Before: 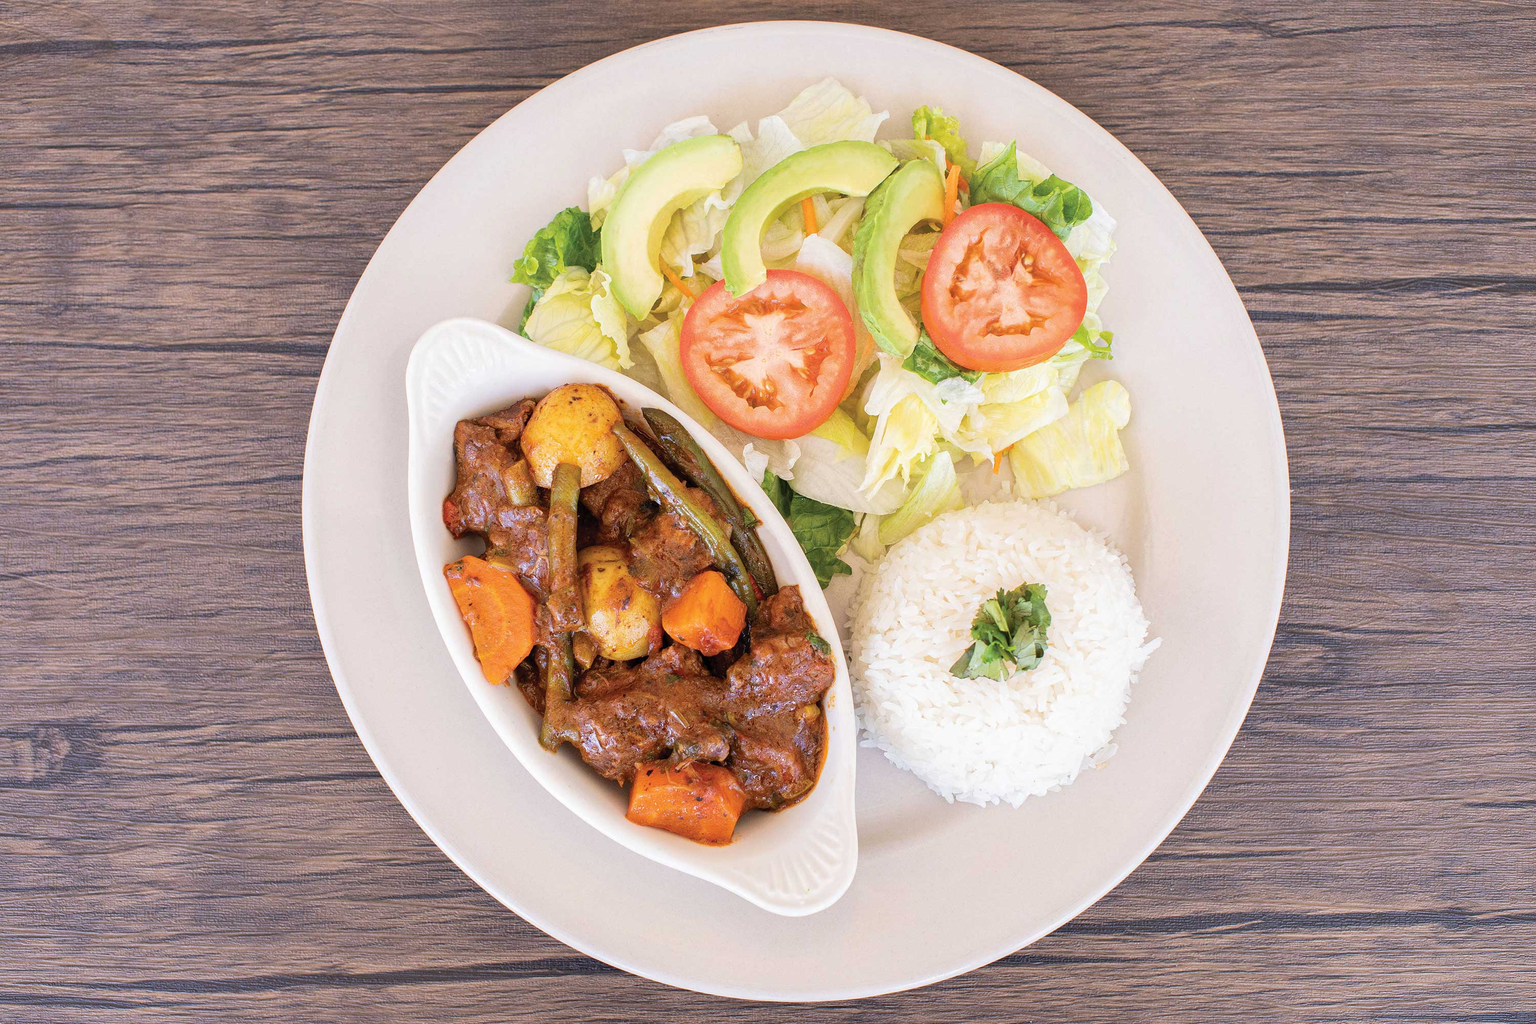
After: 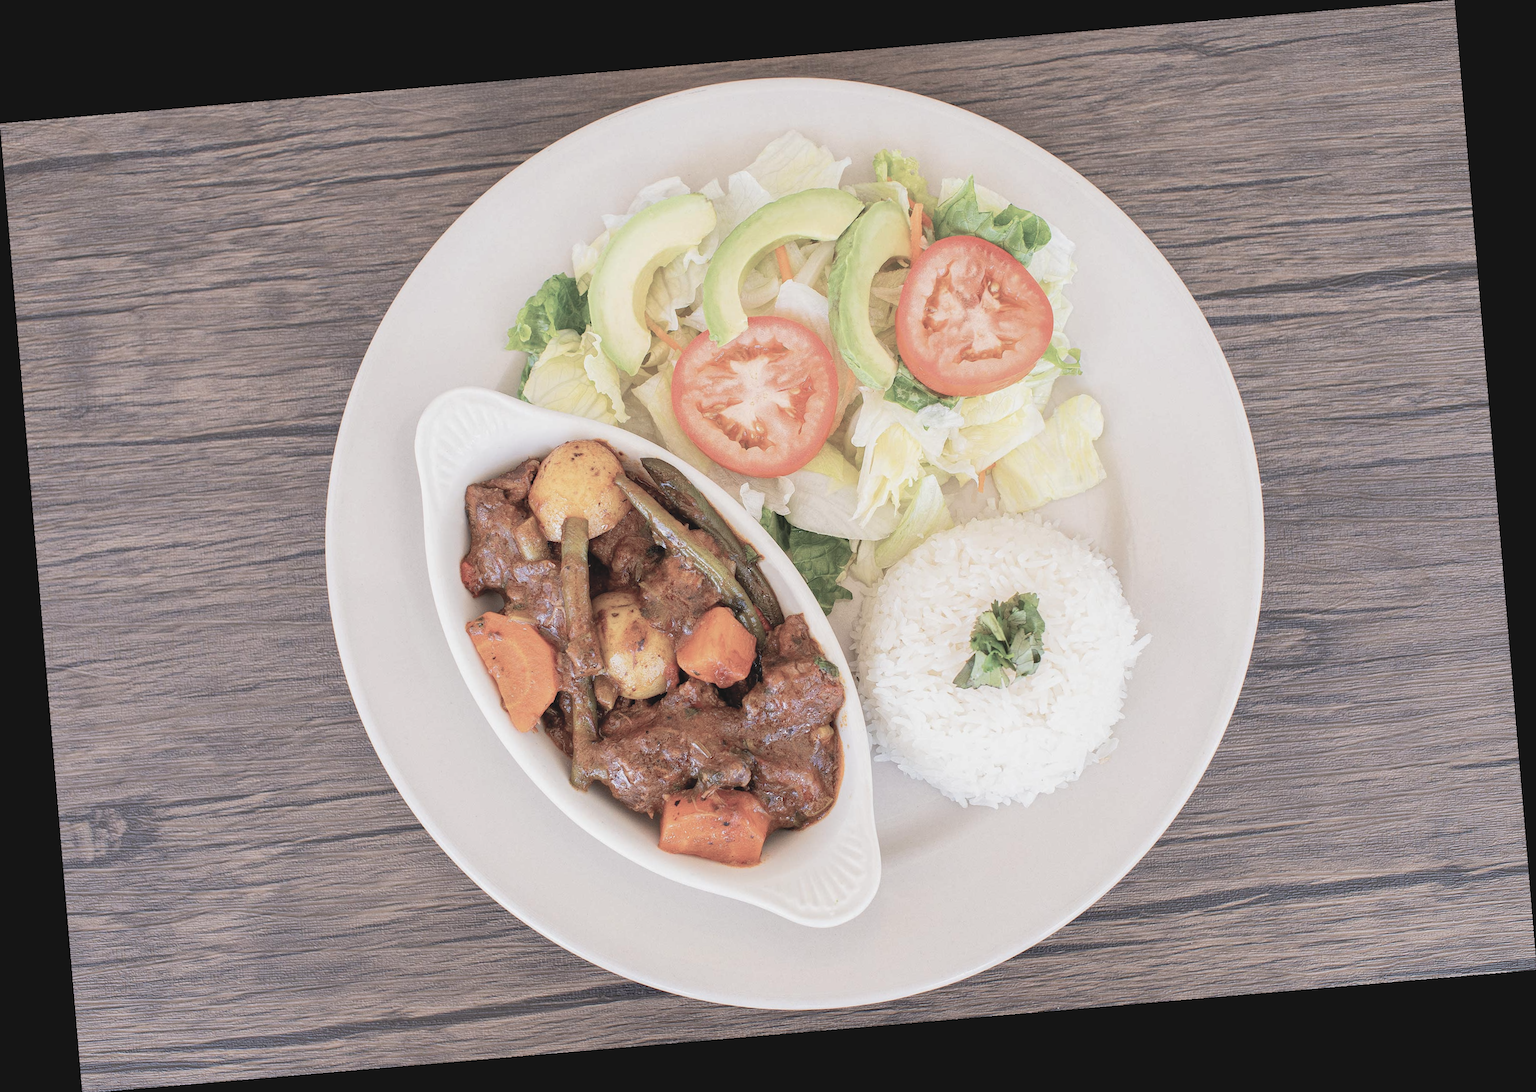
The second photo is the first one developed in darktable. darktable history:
contrast brightness saturation: contrast -0.1, brightness 0.05, saturation 0.08
tone equalizer: on, module defaults
color balance rgb: linear chroma grading › global chroma -16.06%, perceptual saturation grading › global saturation -32.85%, global vibrance -23.56%
rotate and perspective: rotation -4.86°, automatic cropping off
